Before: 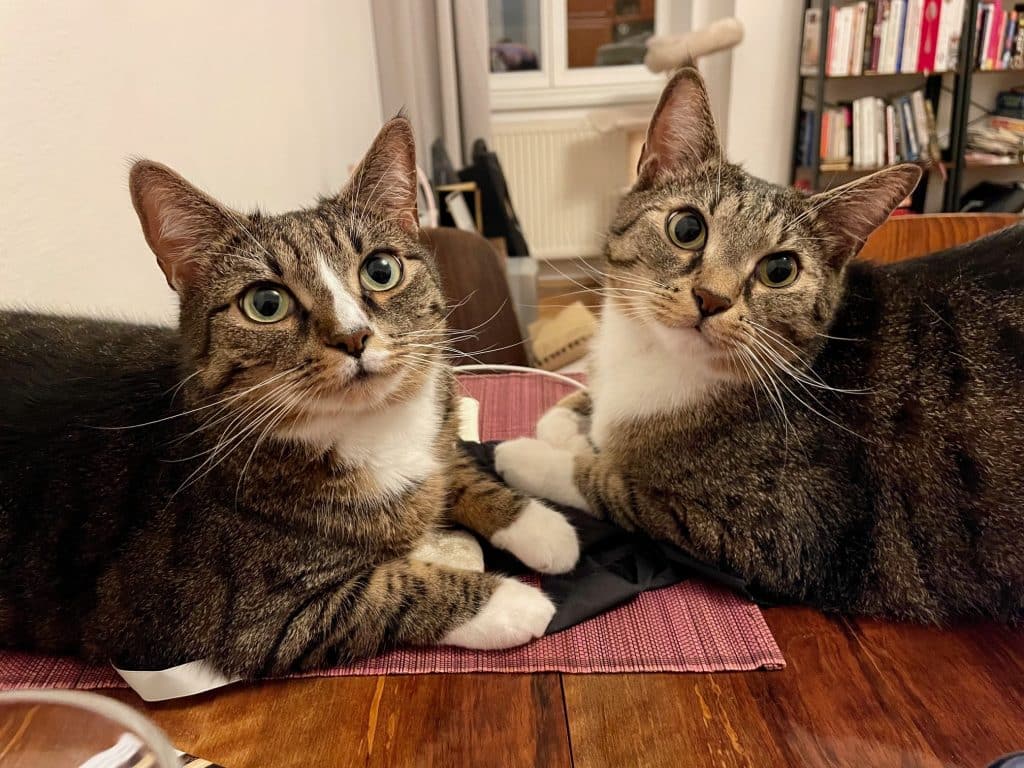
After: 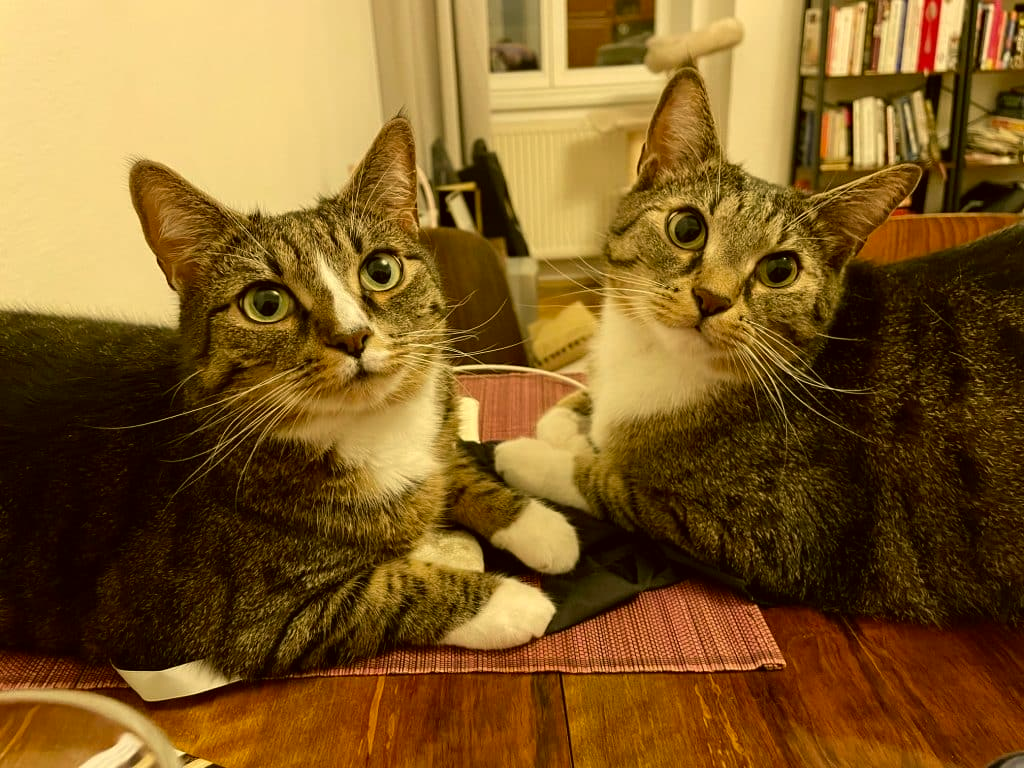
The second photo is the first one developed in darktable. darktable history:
color correction: highlights a* 0.111, highlights b* 29.12, shadows a* -0.269, shadows b* 21.57
